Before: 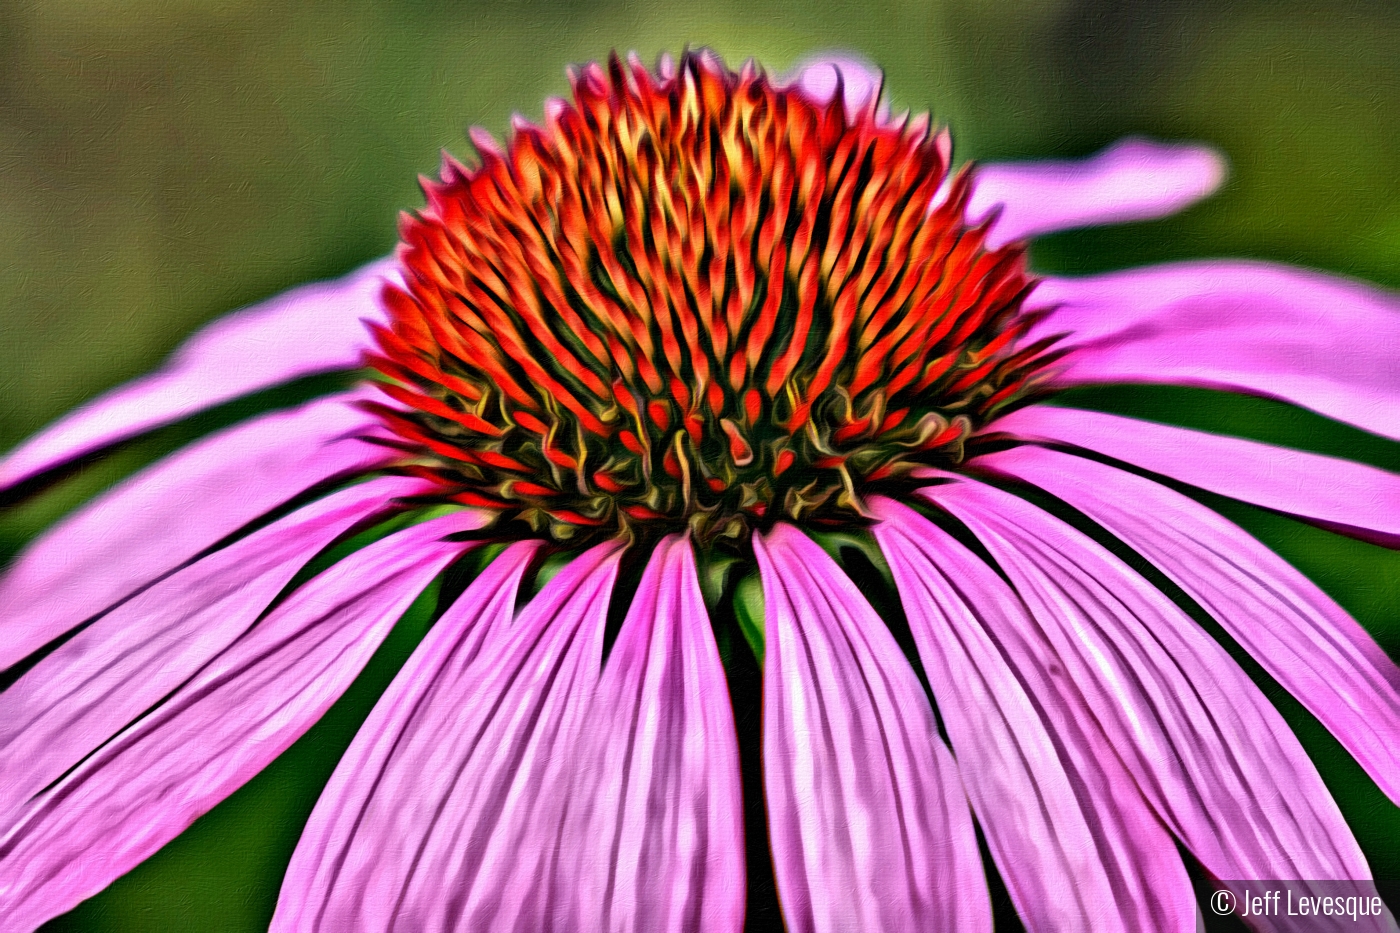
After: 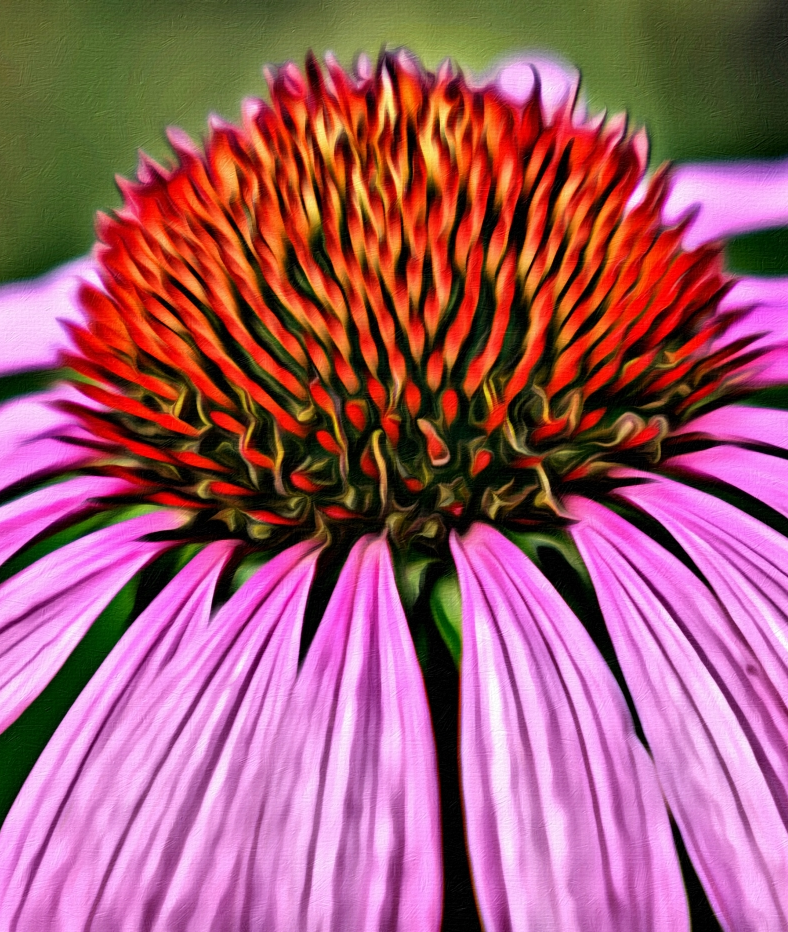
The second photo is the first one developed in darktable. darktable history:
tone equalizer: edges refinement/feathering 500, mask exposure compensation -1.57 EV, preserve details no
crop: left 21.675%, right 21.969%, bottom 0.003%
